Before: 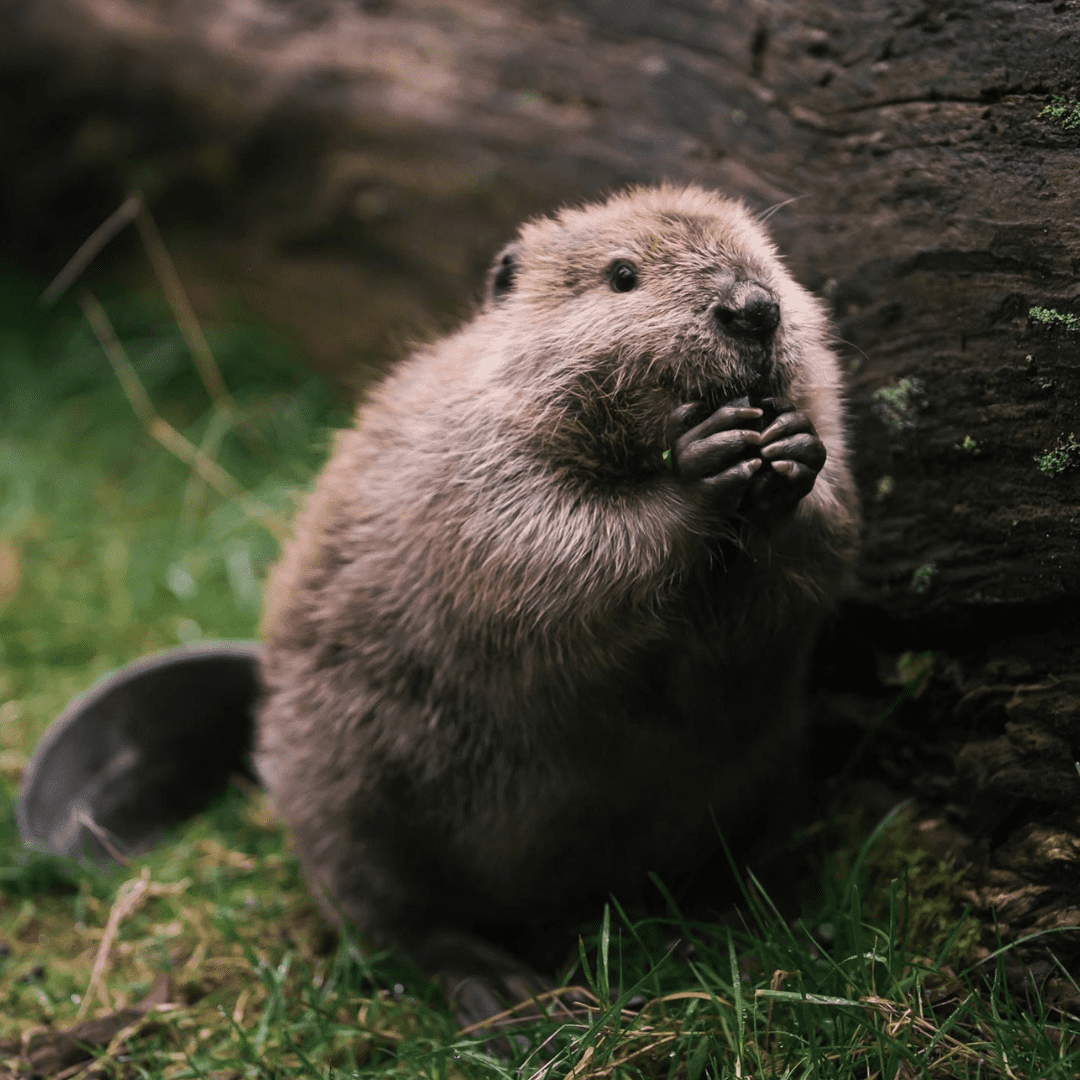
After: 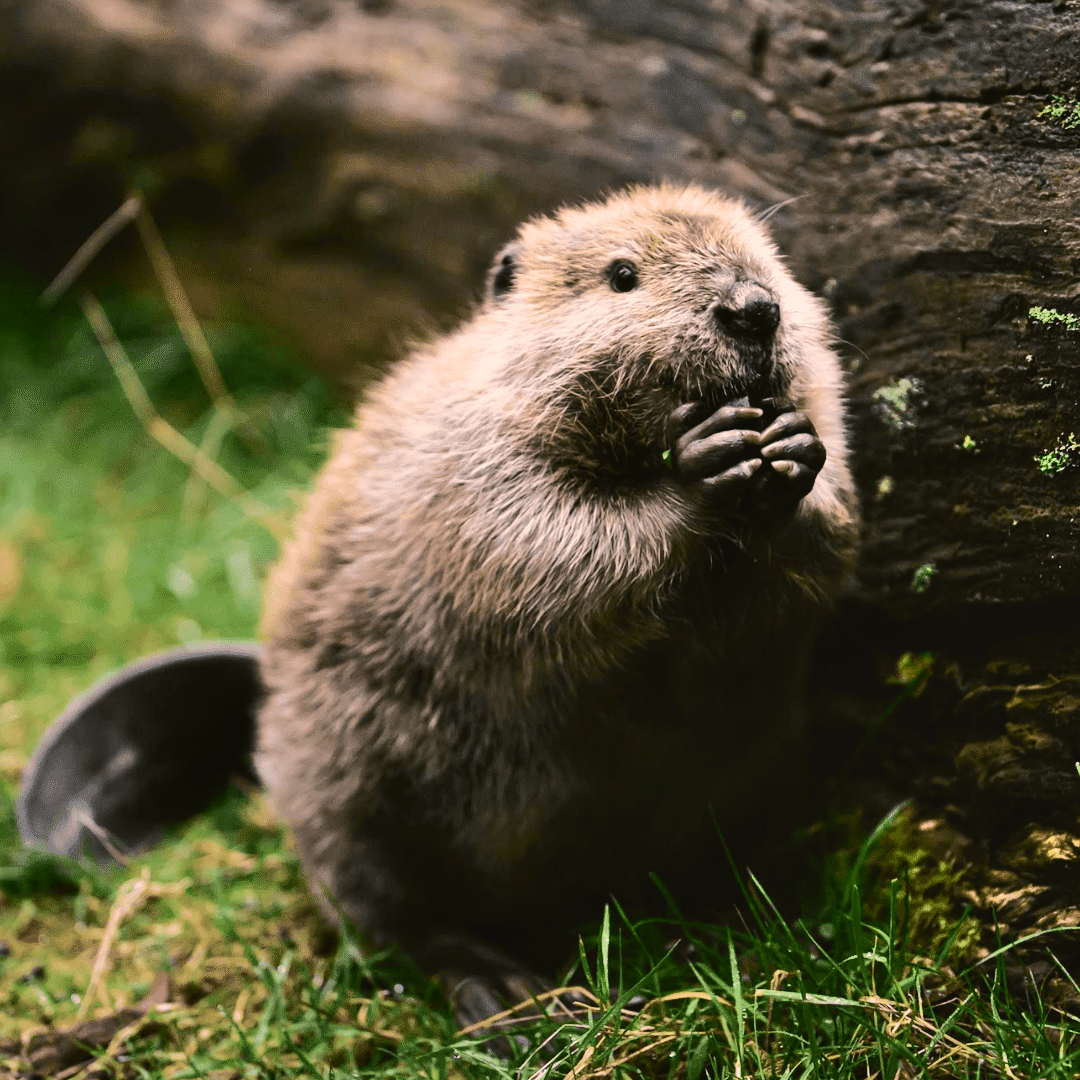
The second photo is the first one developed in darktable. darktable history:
shadows and highlights: low approximation 0.01, soften with gaussian
tone curve: curves: ch0 [(0, 0.019) (0.078, 0.058) (0.223, 0.217) (0.424, 0.553) (0.631, 0.764) (0.816, 0.932) (1, 1)]; ch1 [(0, 0) (0.262, 0.227) (0.417, 0.386) (0.469, 0.467) (0.502, 0.503) (0.544, 0.548) (0.57, 0.579) (0.608, 0.62) (0.65, 0.68) (0.994, 0.987)]; ch2 [(0, 0) (0.262, 0.188) (0.5, 0.504) (0.553, 0.592) (0.599, 0.653) (1, 1)], color space Lab, independent channels, preserve colors none
